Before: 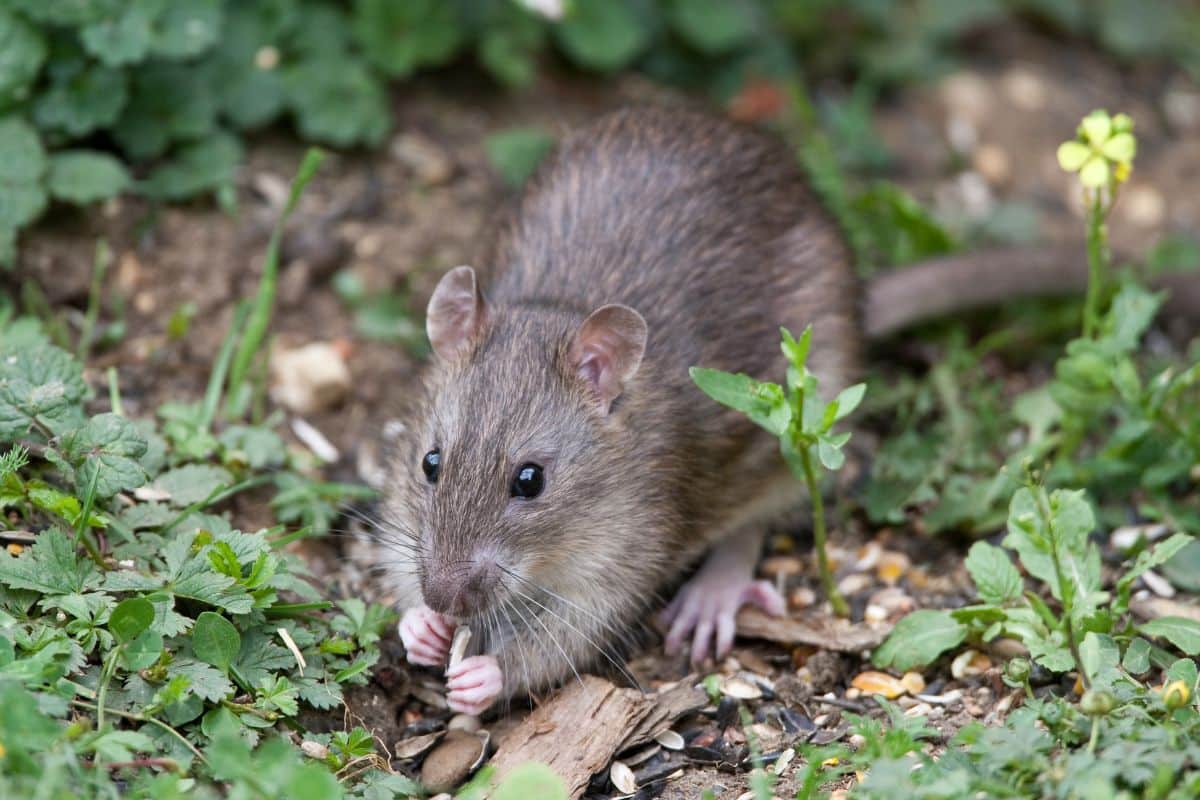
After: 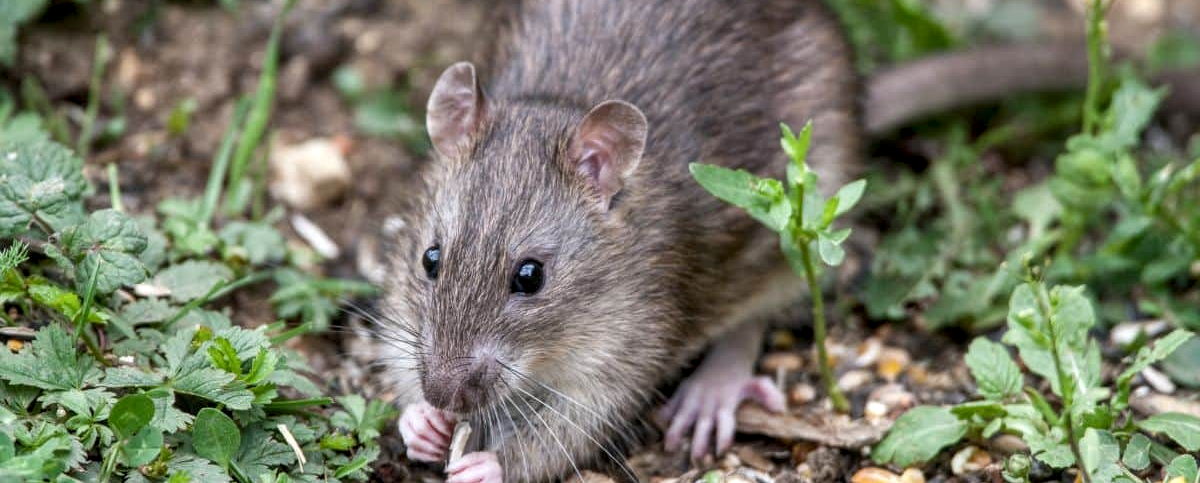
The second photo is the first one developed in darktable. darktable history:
crop and rotate: top 25.611%, bottom 13.935%
local contrast: highlights 61%, detail 143%, midtone range 0.424
